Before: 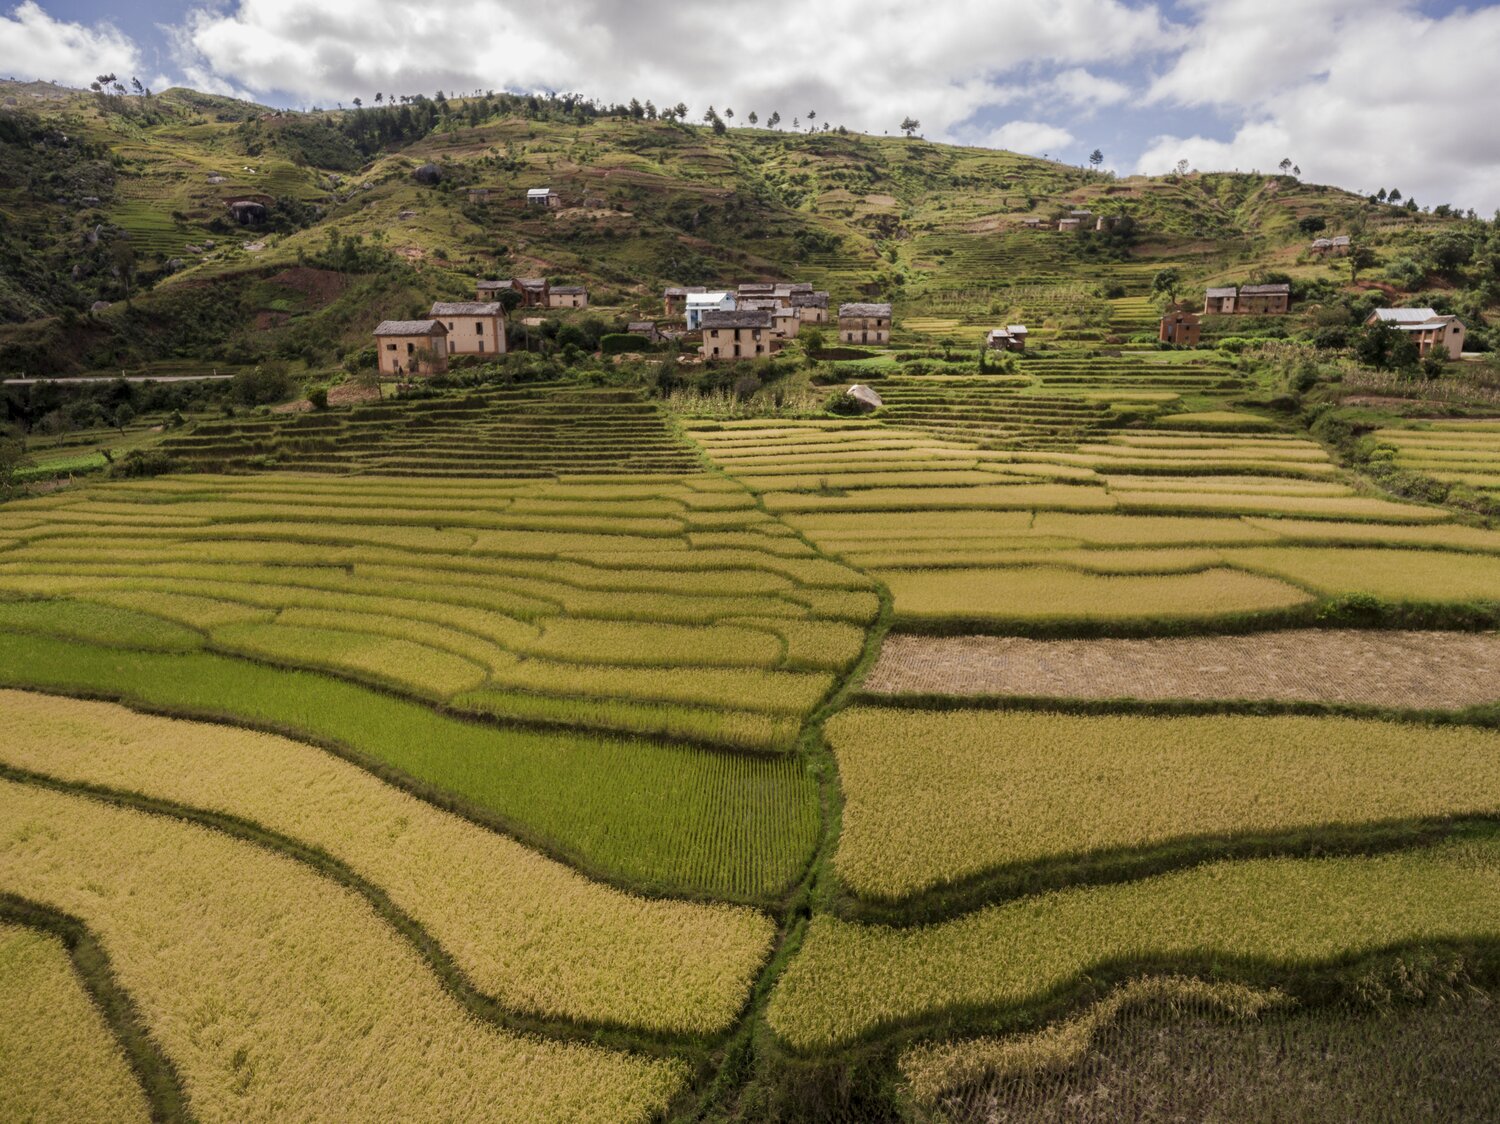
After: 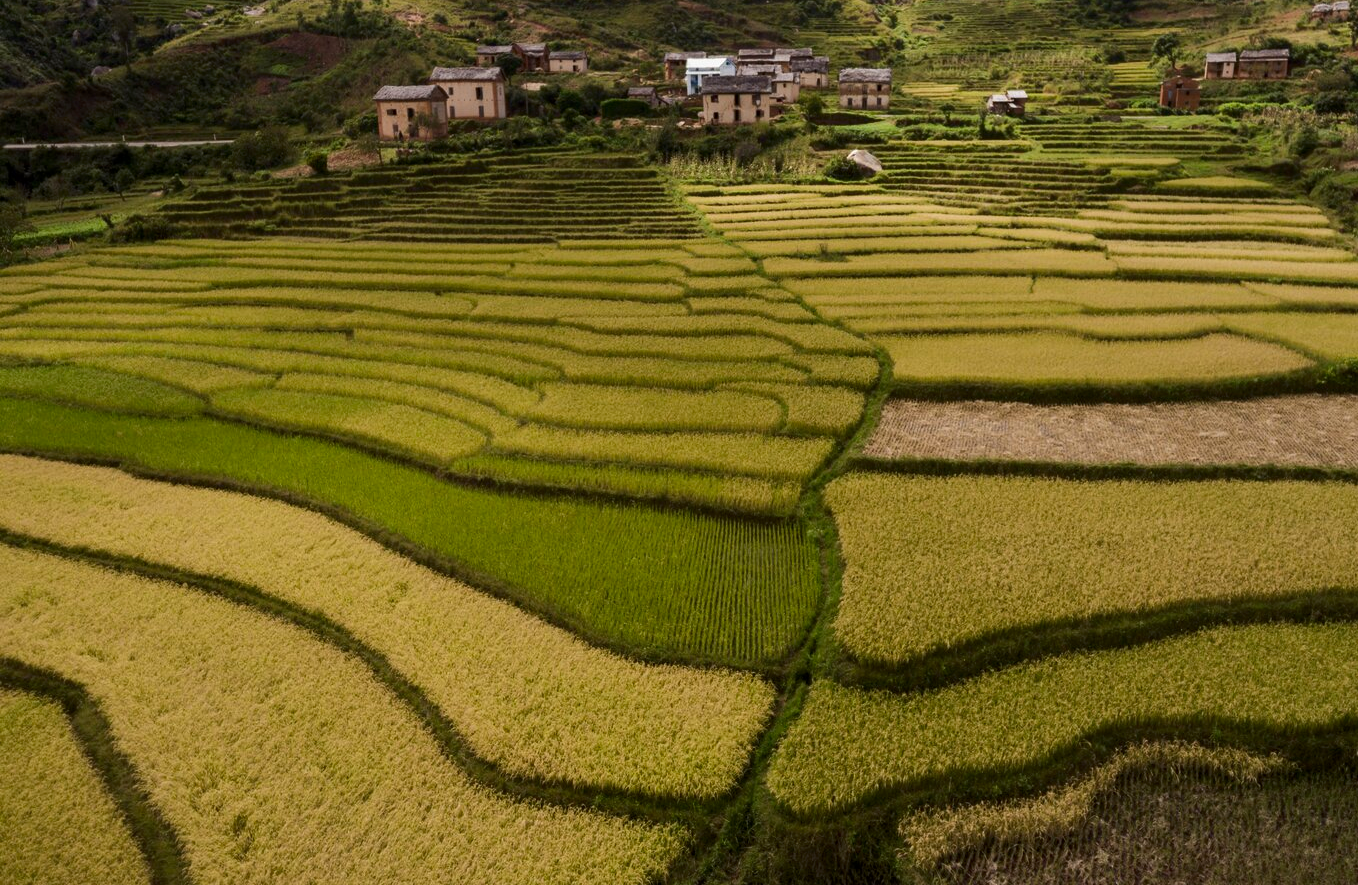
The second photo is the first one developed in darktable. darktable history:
crop: top 20.916%, right 9.437%, bottom 0.316%
contrast brightness saturation: contrast 0.13, brightness -0.05, saturation 0.16
